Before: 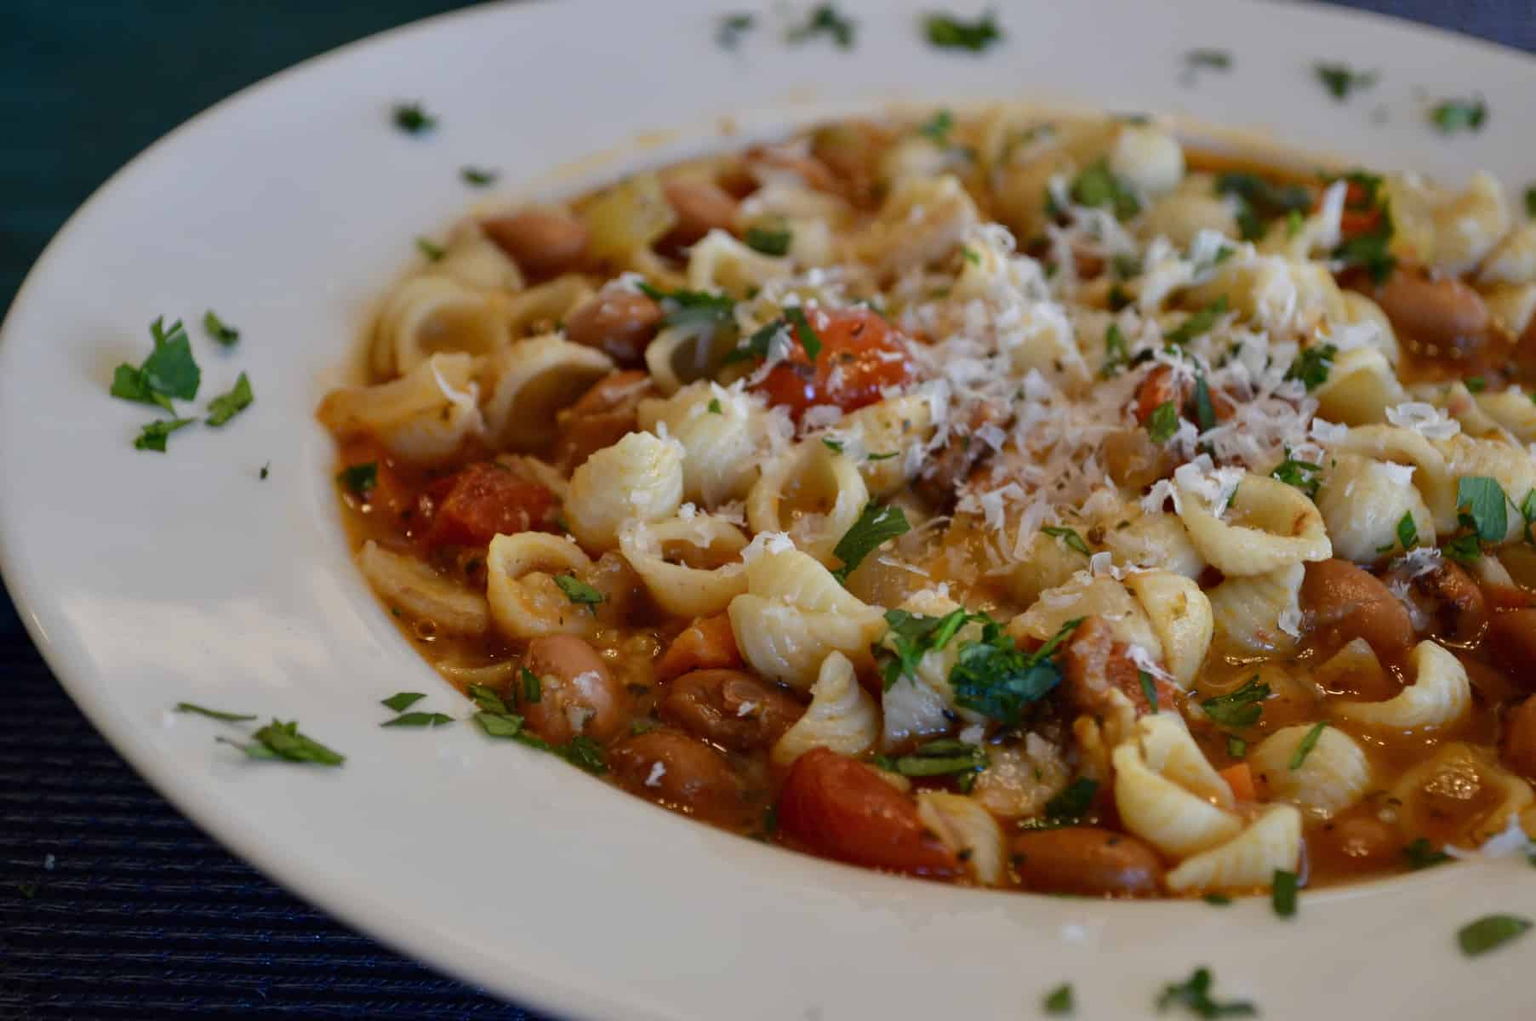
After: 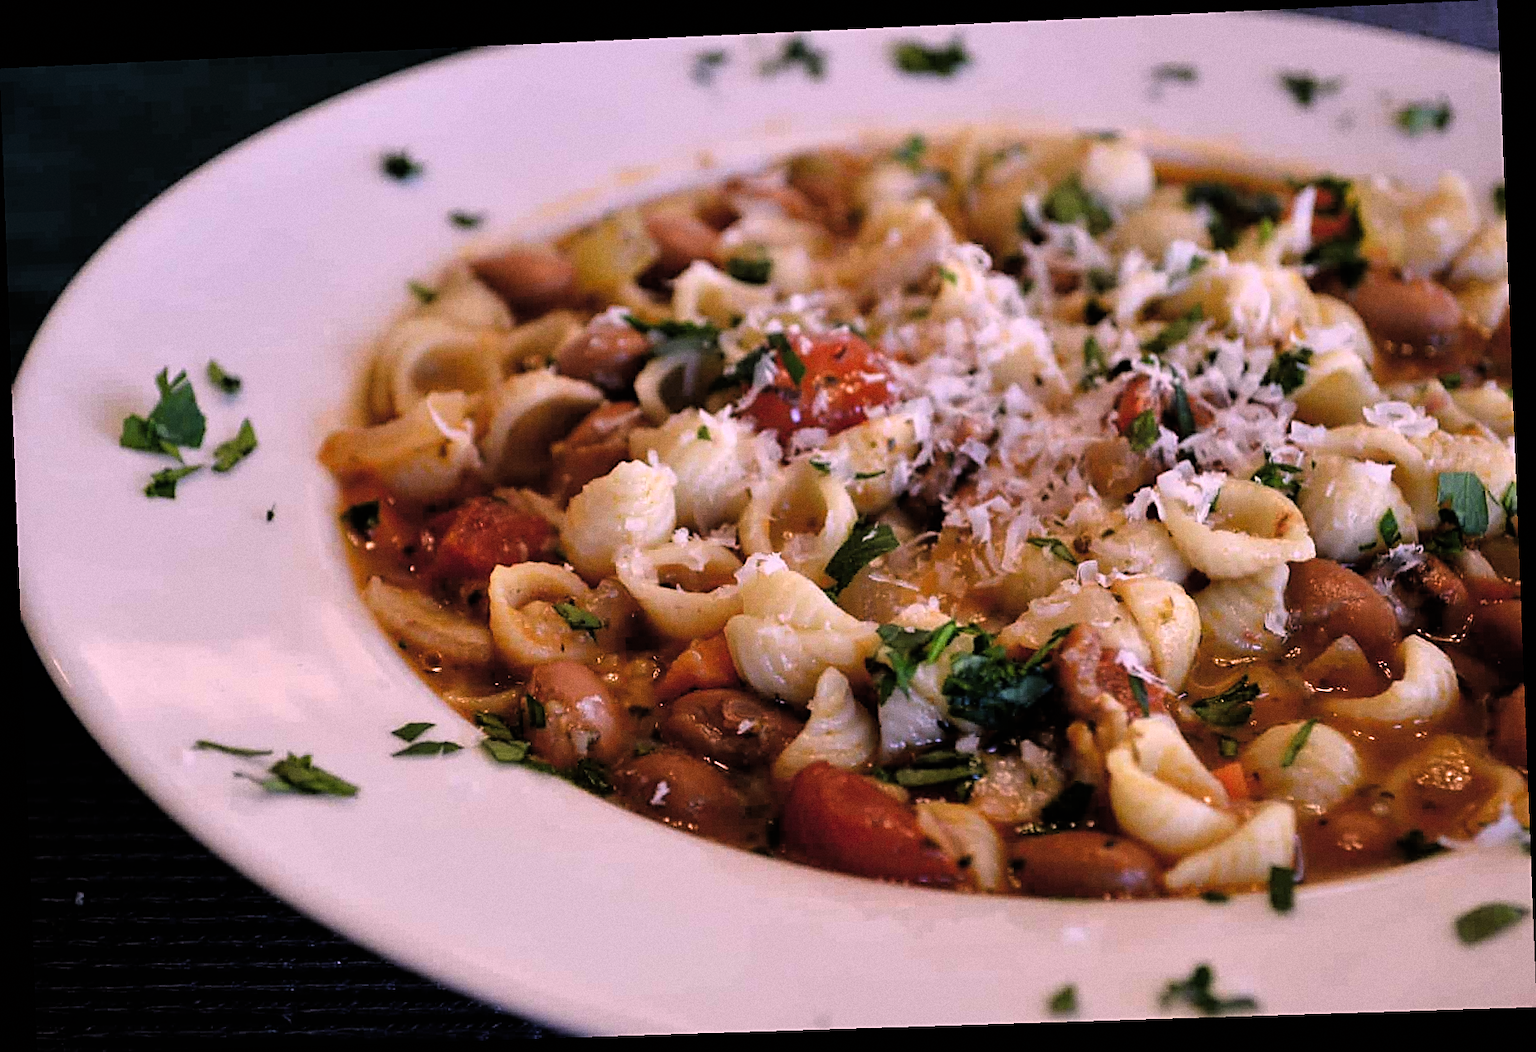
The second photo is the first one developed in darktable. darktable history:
tone equalizer: on, module defaults
rotate and perspective: rotation -2.22°, lens shift (horizontal) -0.022, automatic cropping off
filmic rgb: black relative exposure -3.57 EV, white relative exposure 2.29 EV, hardness 3.41
sharpen: on, module defaults
exposure: black level correction -0.015, compensate highlight preservation false
color correction: highlights a* 14.52, highlights b* 4.84
white balance: red 1.004, blue 1.096
grain: on, module defaults
